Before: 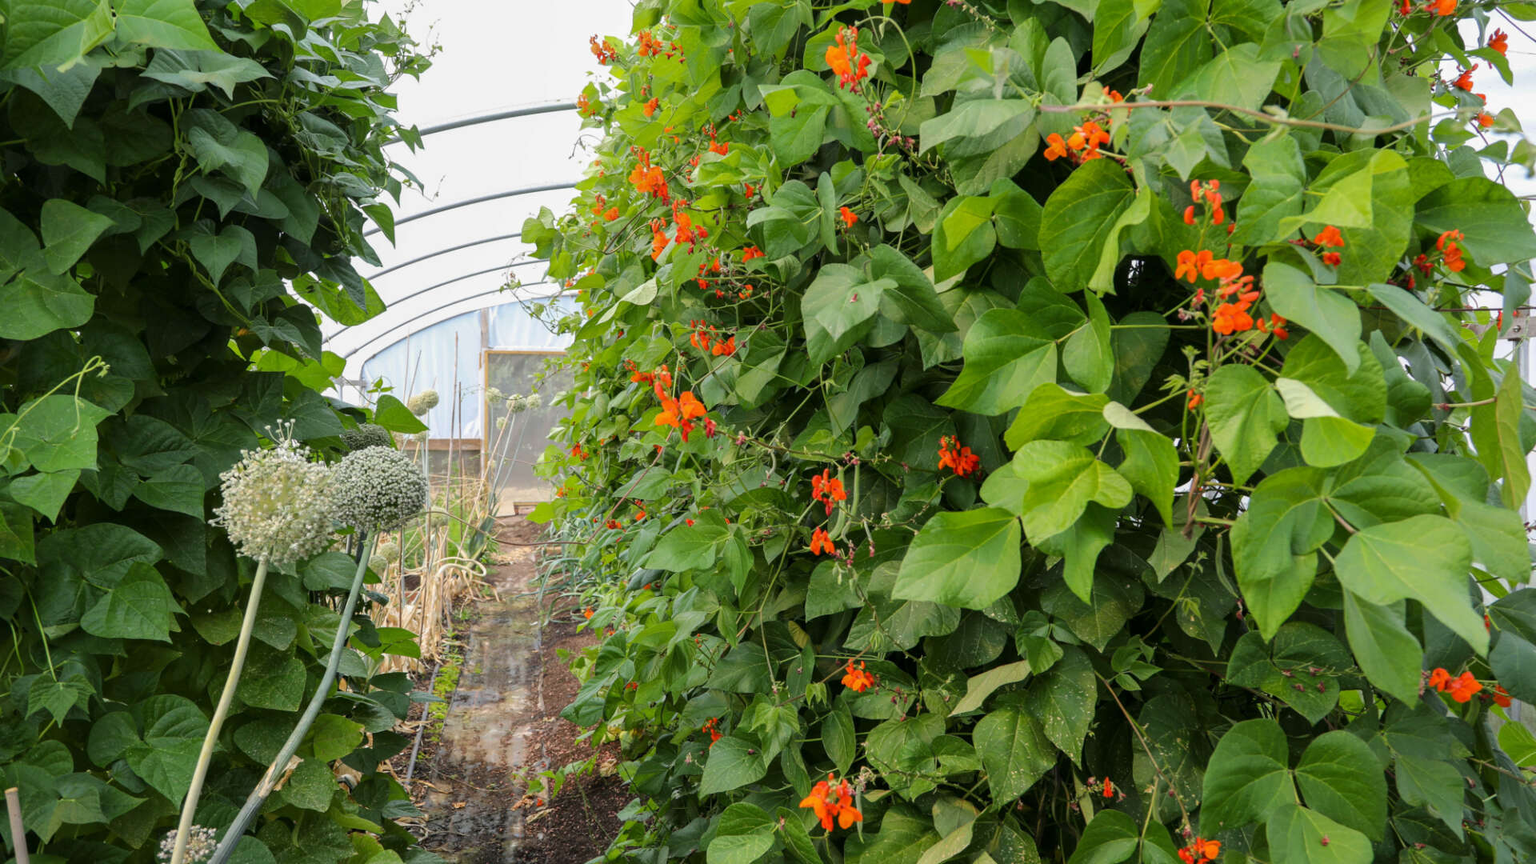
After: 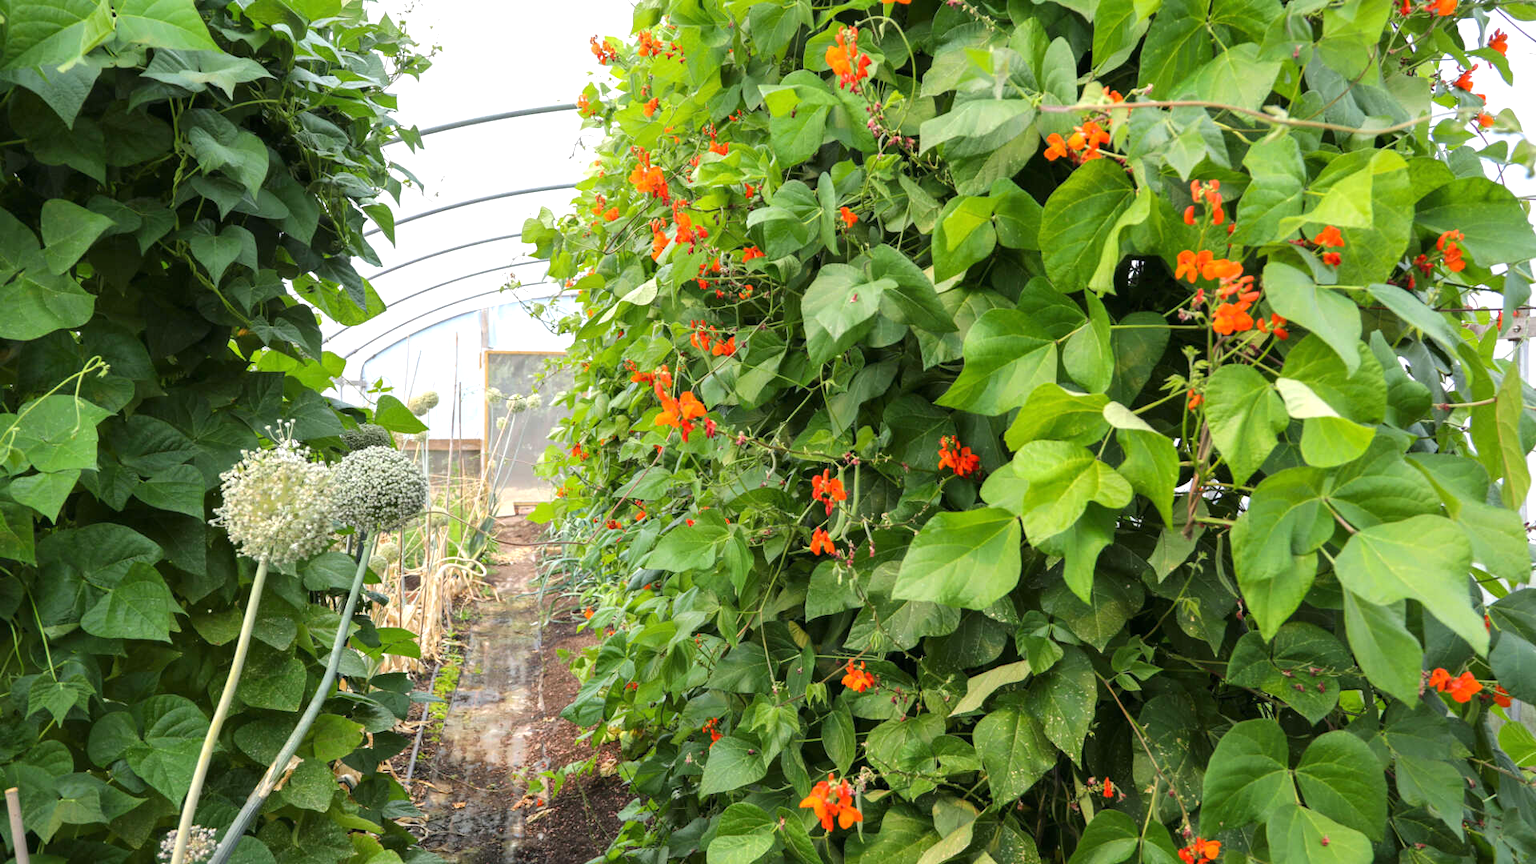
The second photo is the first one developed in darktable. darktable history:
exposure: black level correction 0, exposure 0.589 EV, compensate exposure bias true, compensate highlight preservation false
